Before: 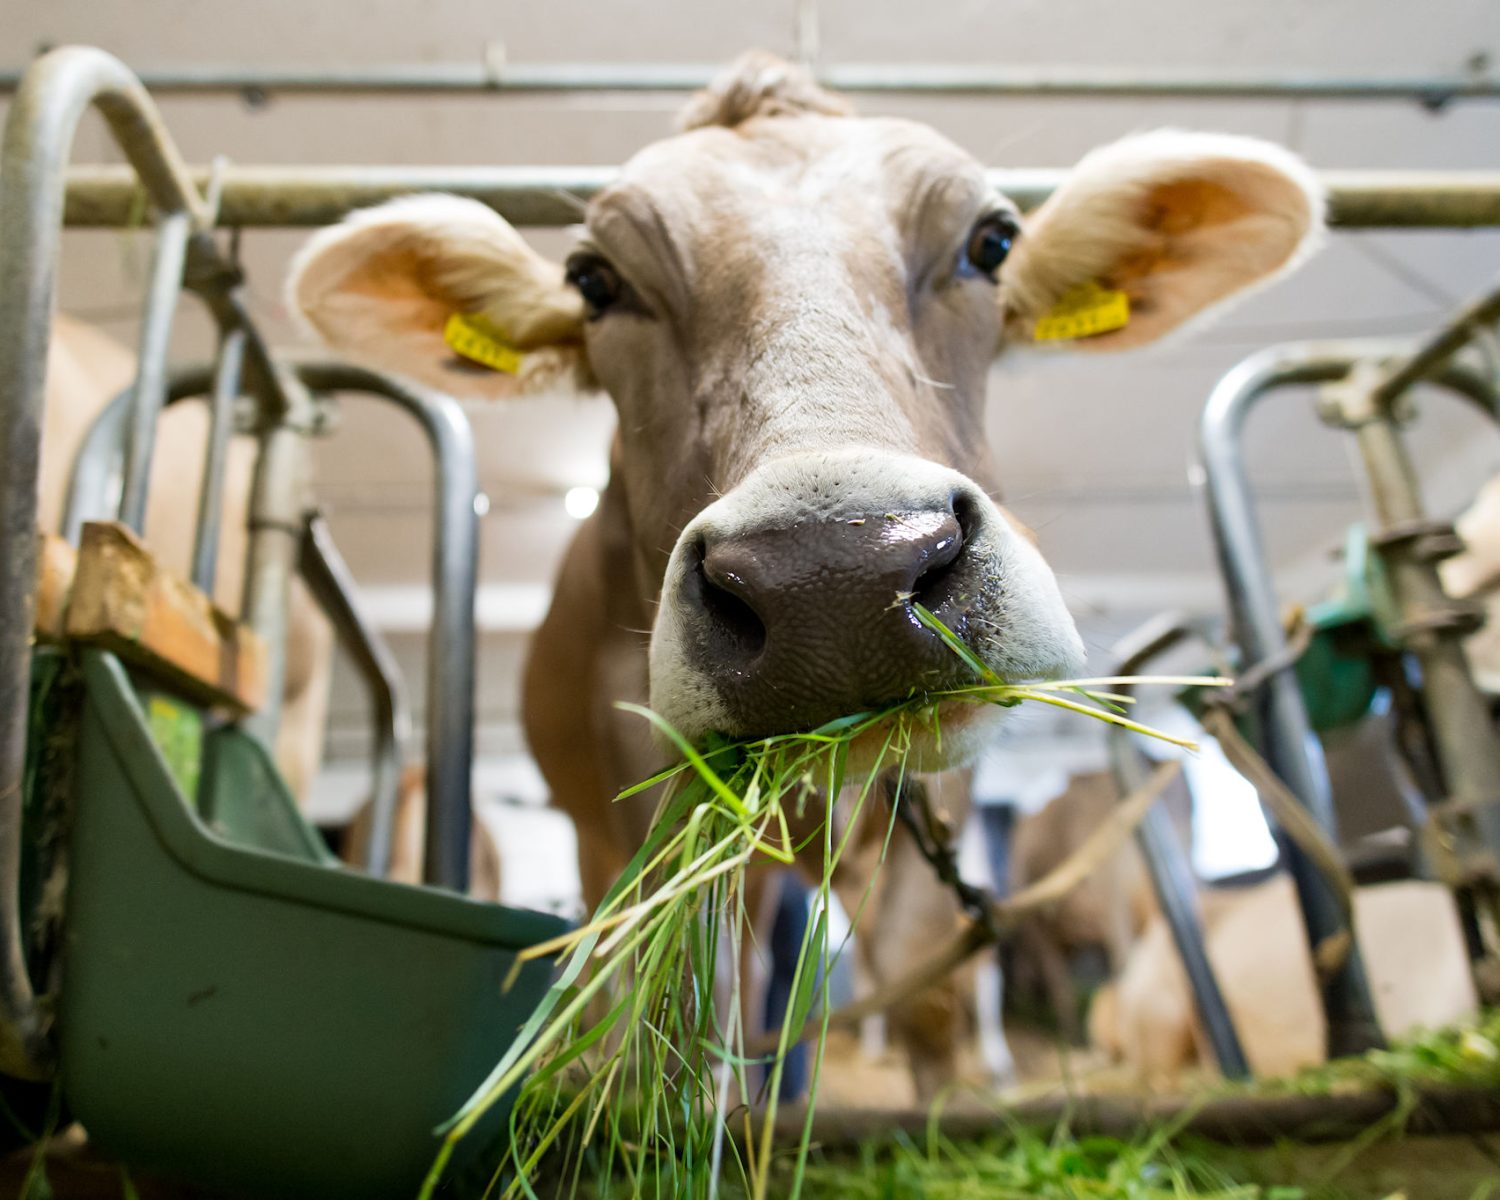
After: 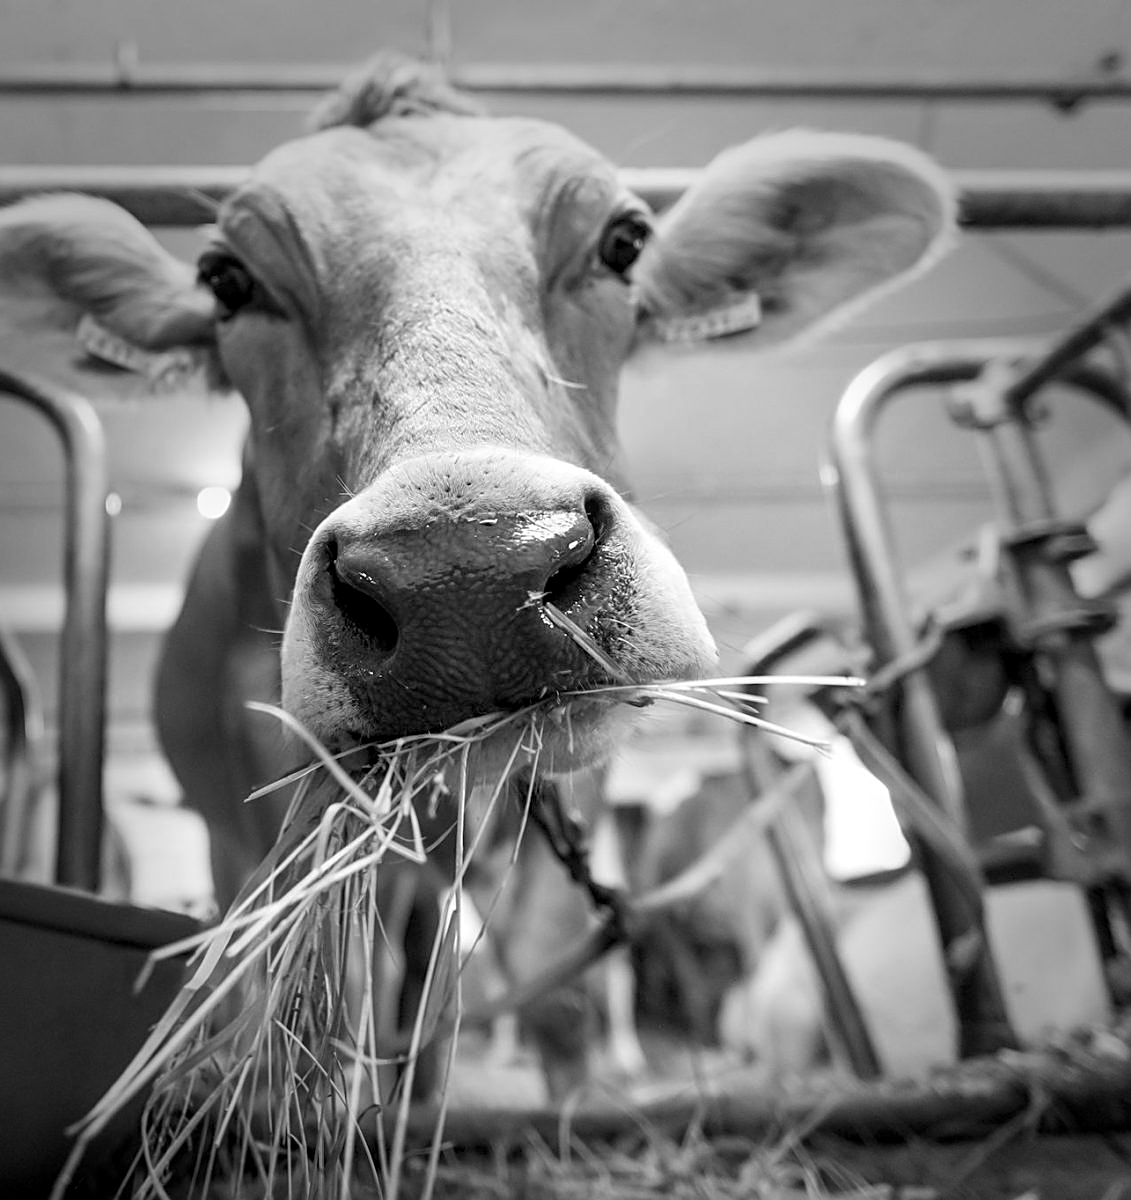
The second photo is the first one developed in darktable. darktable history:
vignetting: fall-off start 64.63%, center (-0.034, 0.148), width/height ratio 0.881
local contrast: on, module defaults
crop and rotate: left 24.6%
exposure: black level correction 0.002, compensate highlight preservation false
rgb levels: mode RGB, independent channels, levels [[0, 0.474, 1], [0, 0.5, 1], [0, 0.5, 1]]
sharpen: on, module defaults
monochrome: a 16.06, b 15.48, size 1
tone equalizer: on, module defaults
